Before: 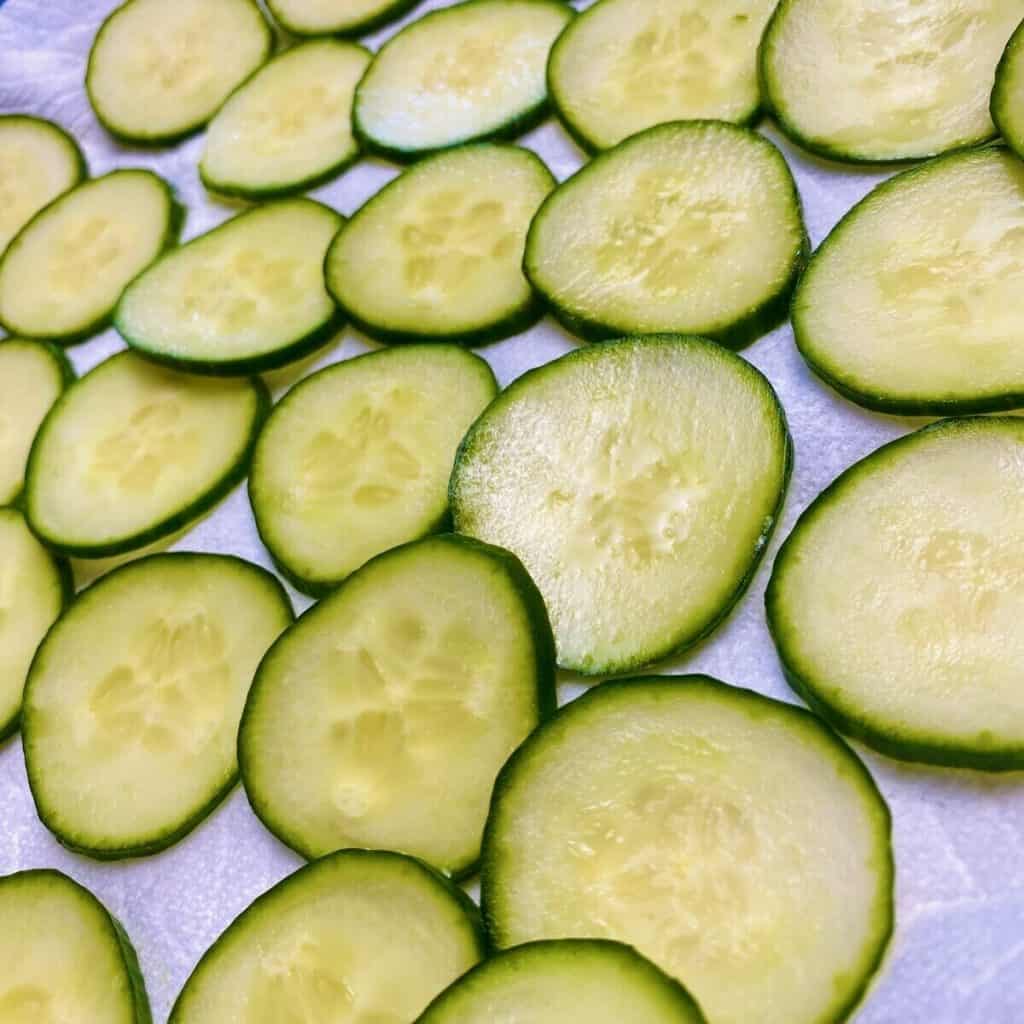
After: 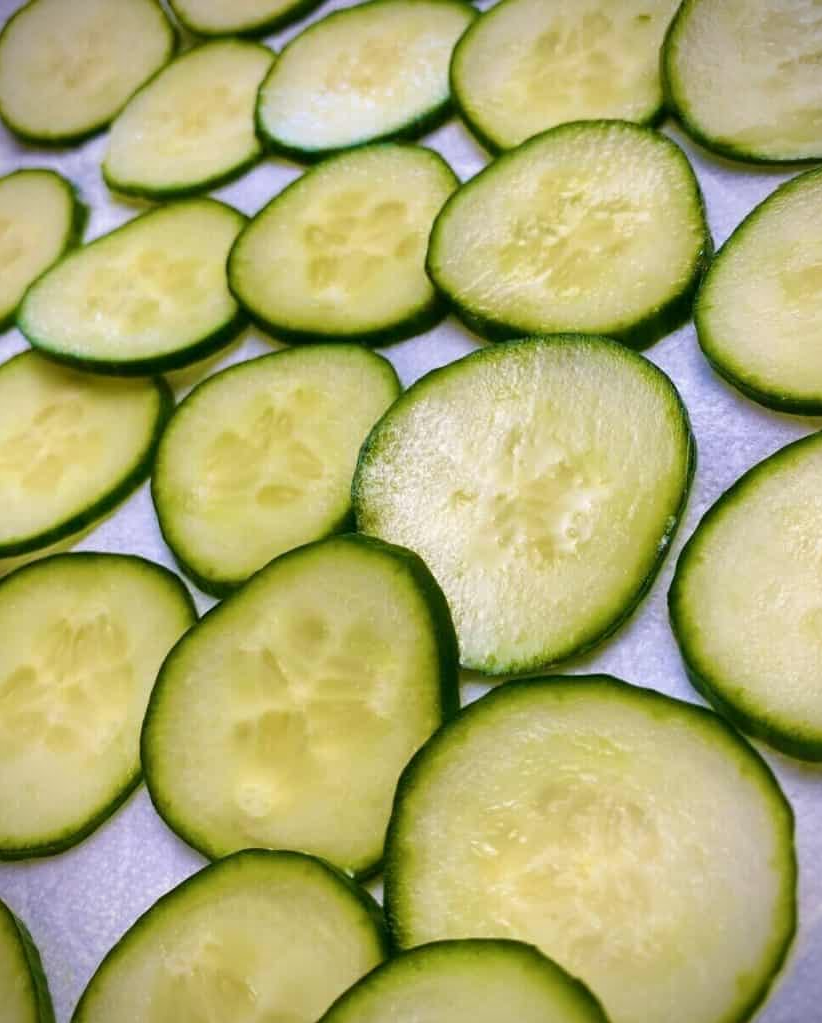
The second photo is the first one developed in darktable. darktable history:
crop and rotate: left 9.535%, right 10.175%
vignetting: brightness -0.572, saturation 0.002
